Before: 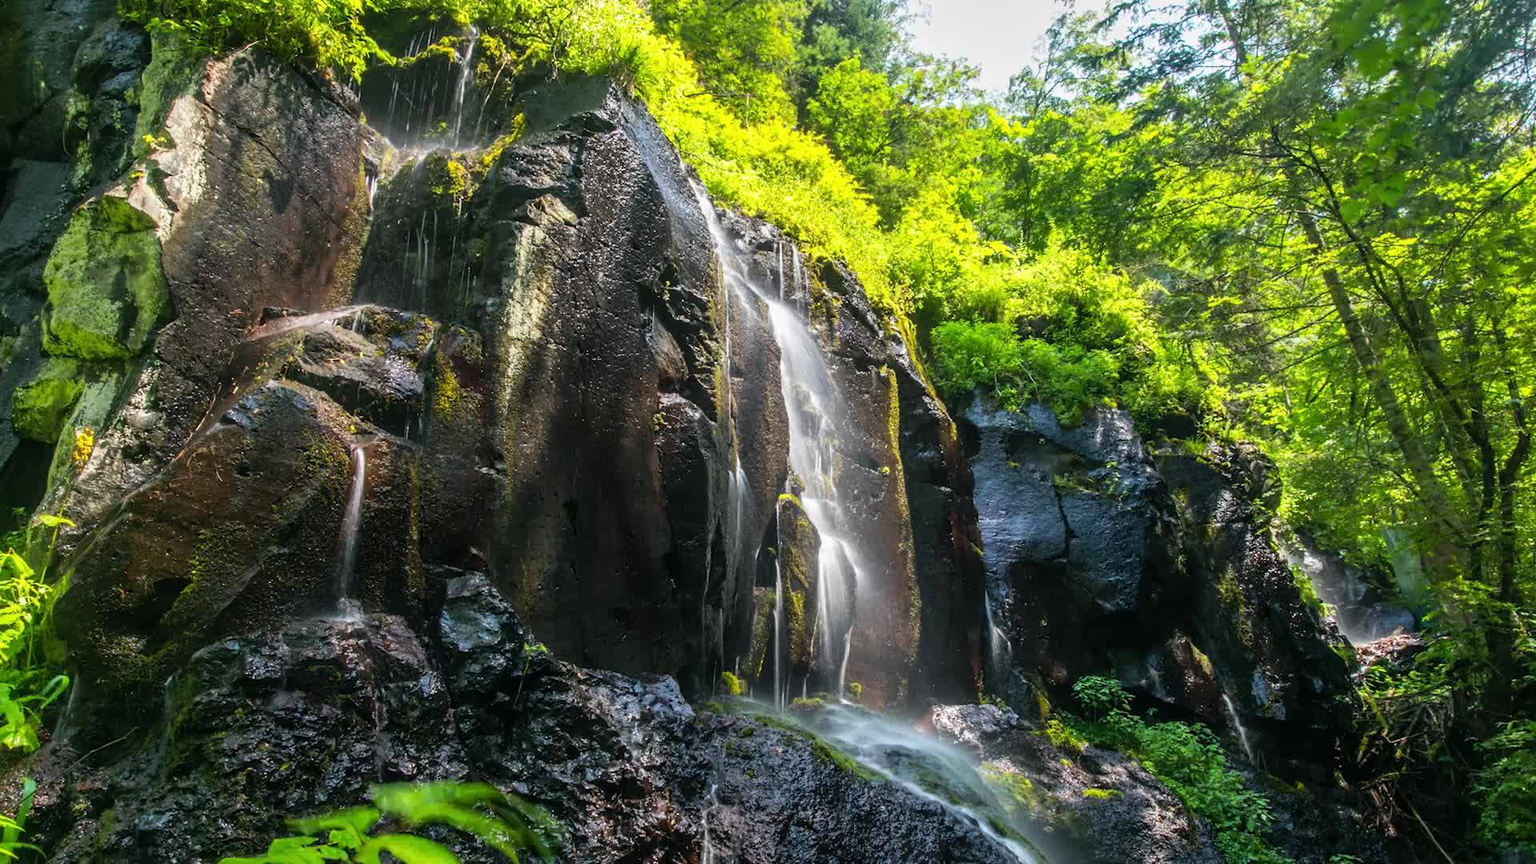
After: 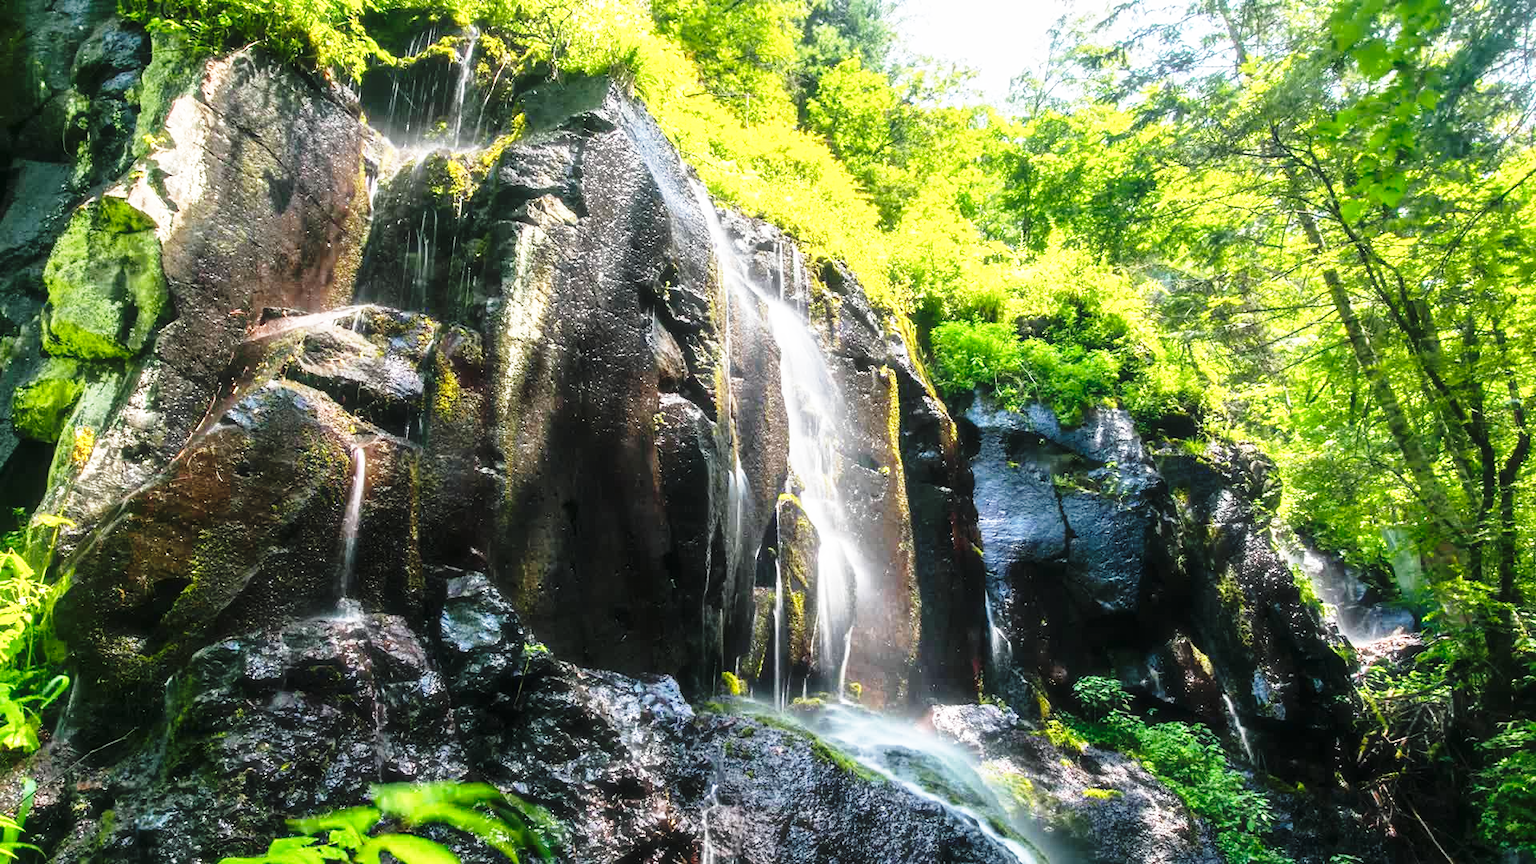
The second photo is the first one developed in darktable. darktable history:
base curve: curves: ch0 [(0, 0) (0.026, 0.03) (0.109, 0.232) (0.351, 0.748) (0.669, 0.968) (1, 1)], preserve colors none
haze removal: strength -0.1, adaptive false
